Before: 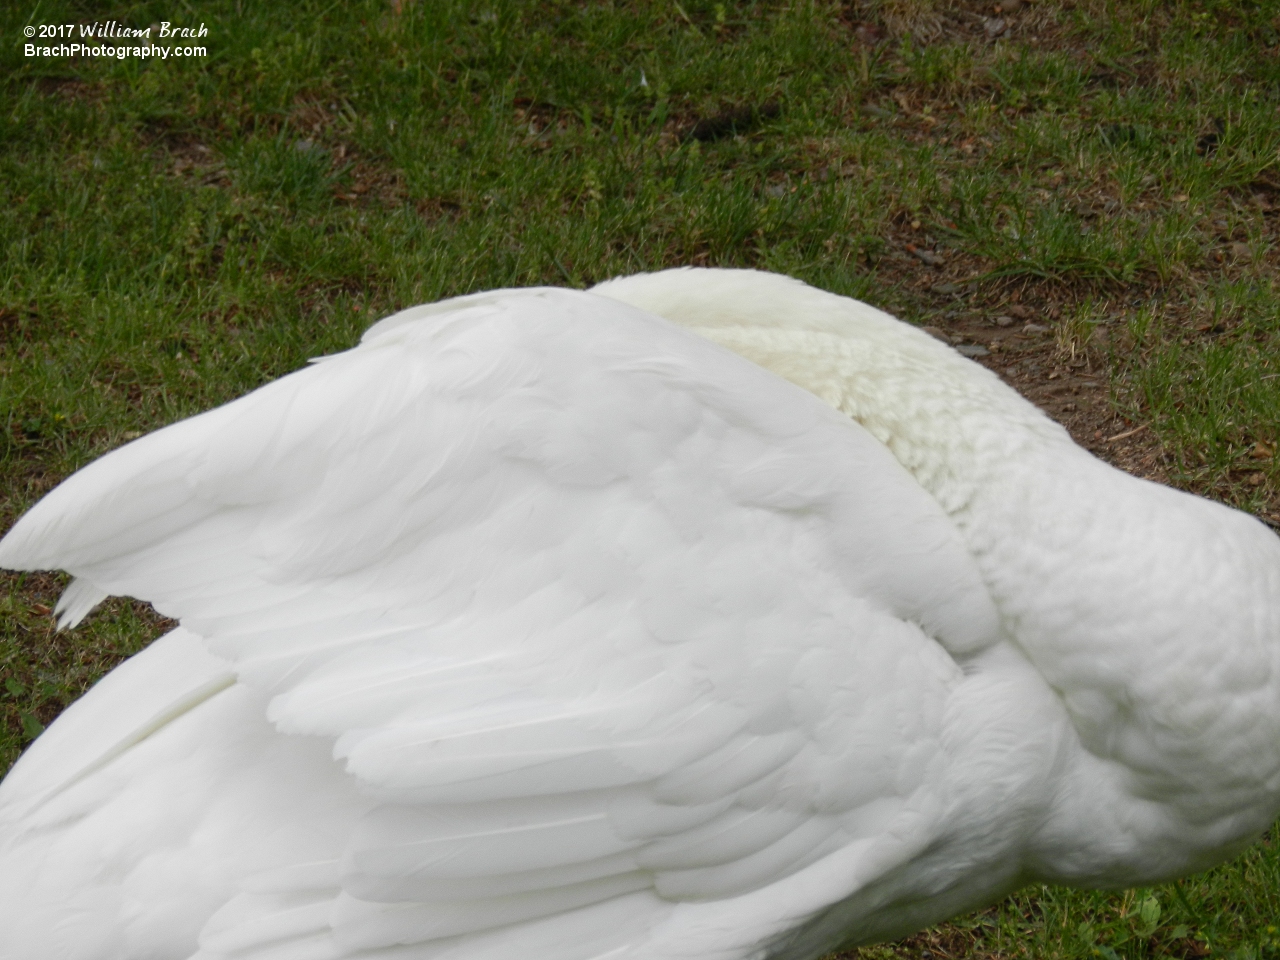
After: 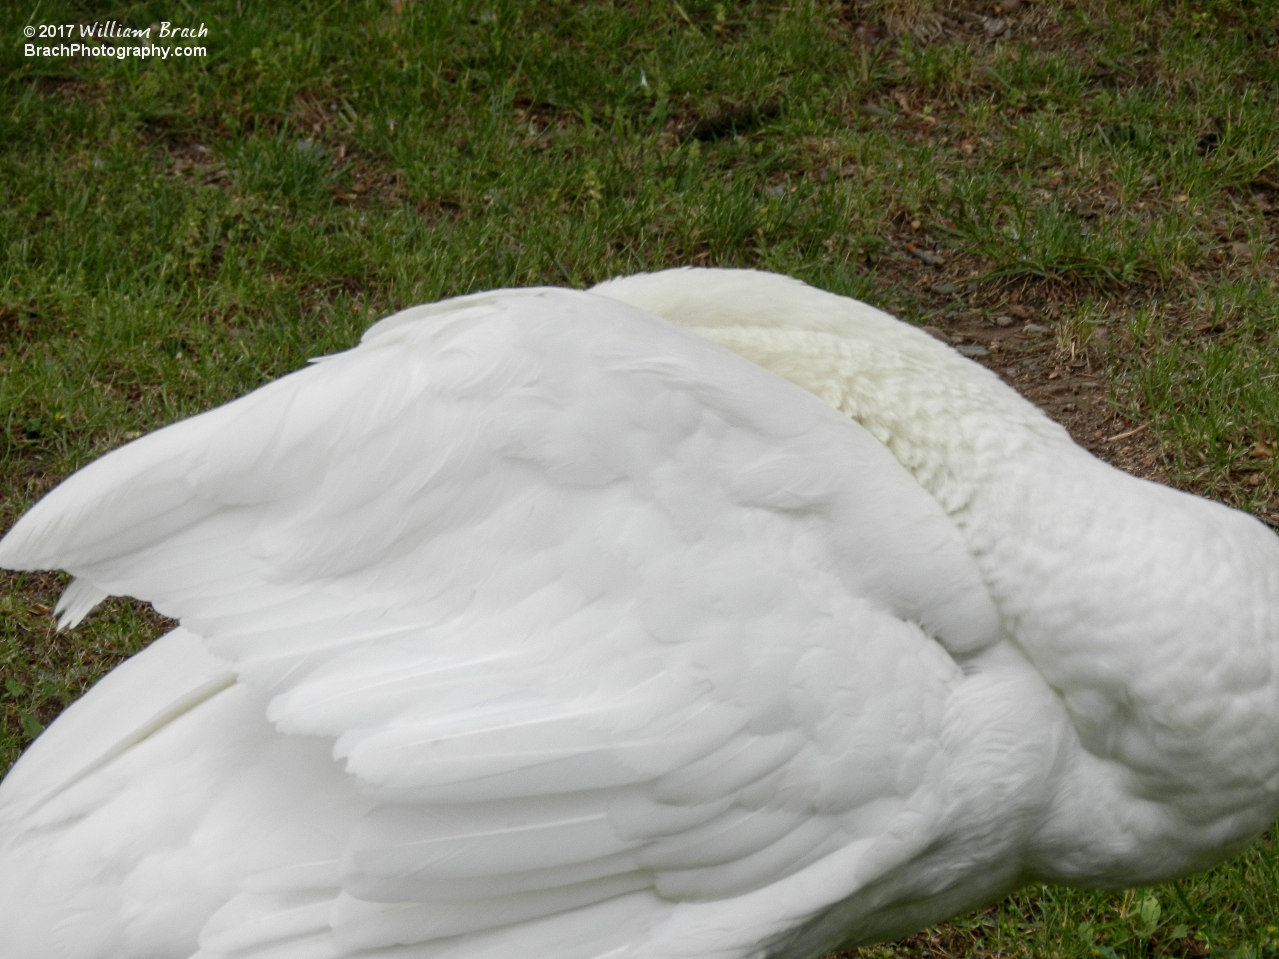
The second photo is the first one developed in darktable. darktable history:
crop and rotate: left 0.066%, bottom 0.005%
local contrast: on, module defaults
